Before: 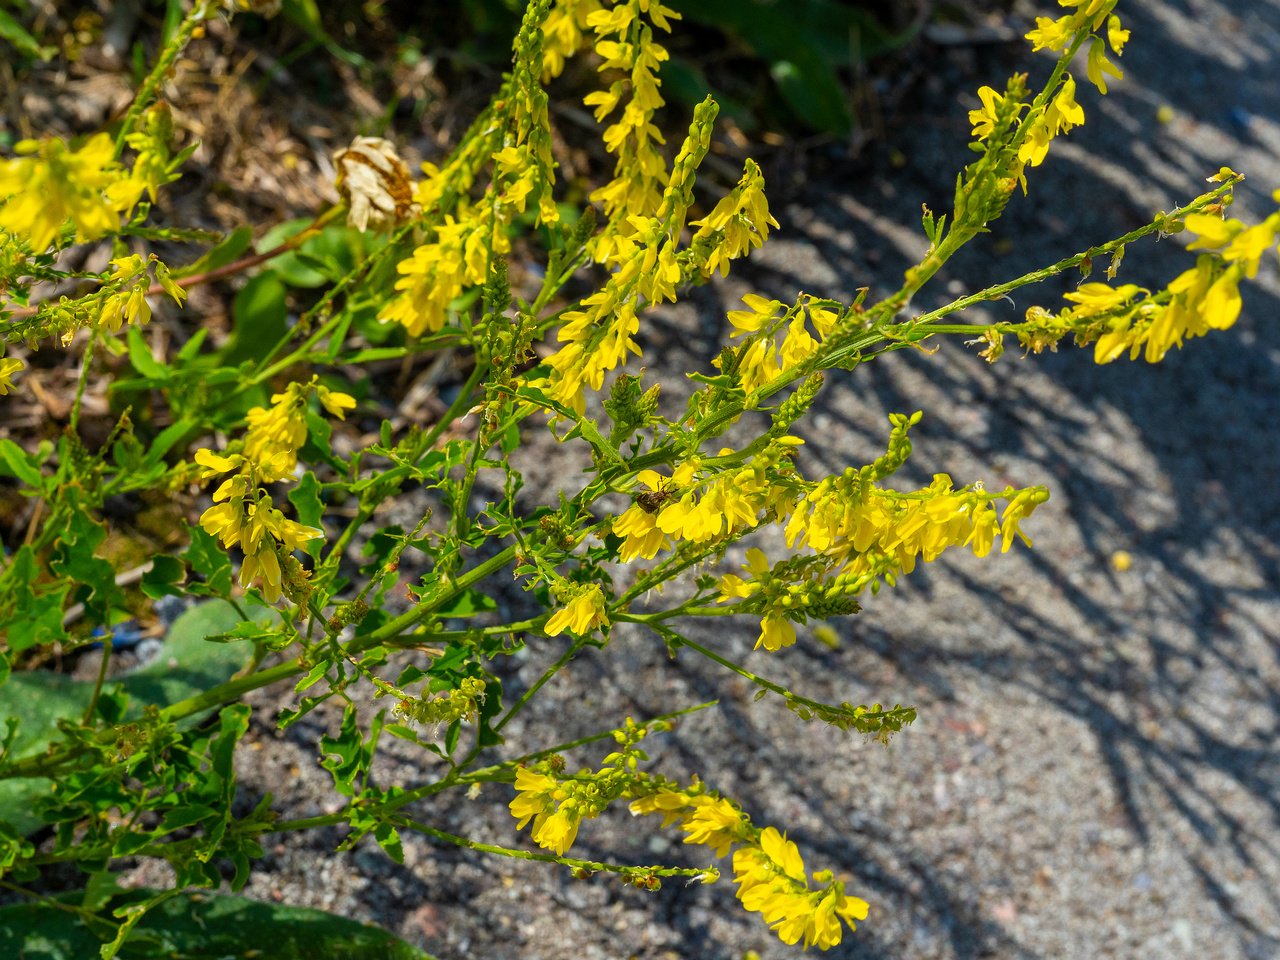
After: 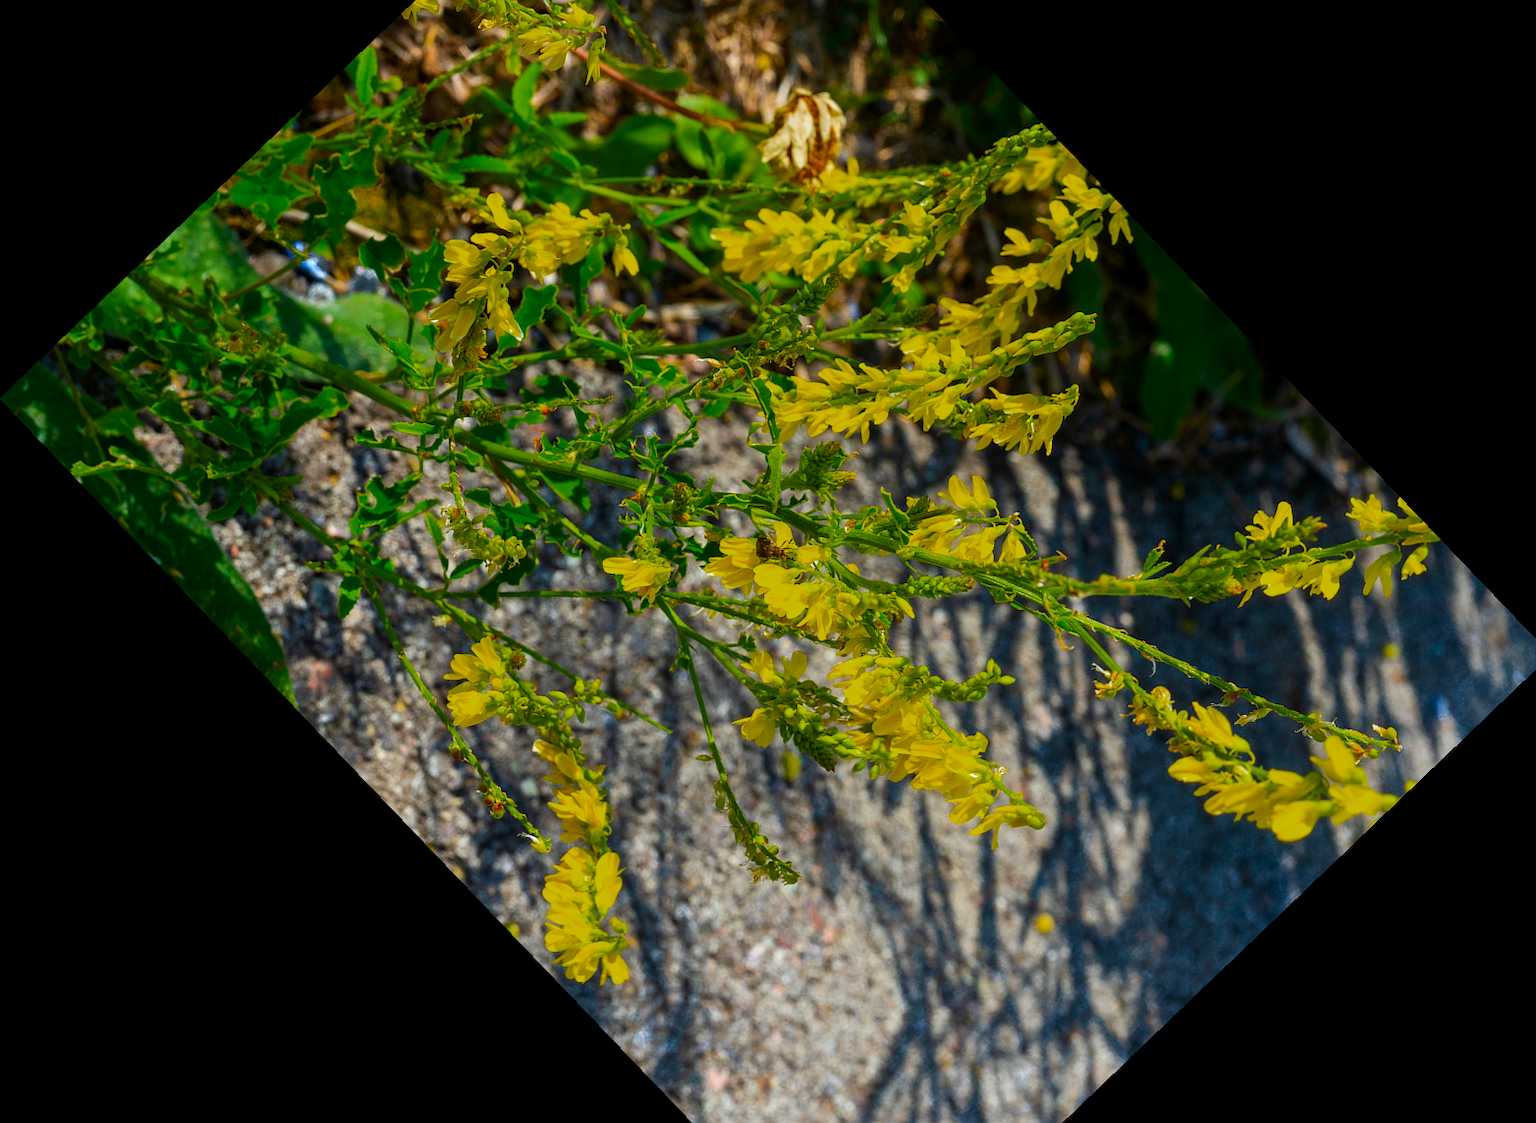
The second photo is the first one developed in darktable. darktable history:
crop and rotate: angle -46.26°, top 16.234%, right 0.912%, bottom 11.704%
color zones: curves: ch0 [(0.203, 0.433) (0.607, 0.517) (0.697, 0.696) (0.705, 0.897)]
contrast brightness saturation: contrast 0.16, saturation 0.32
